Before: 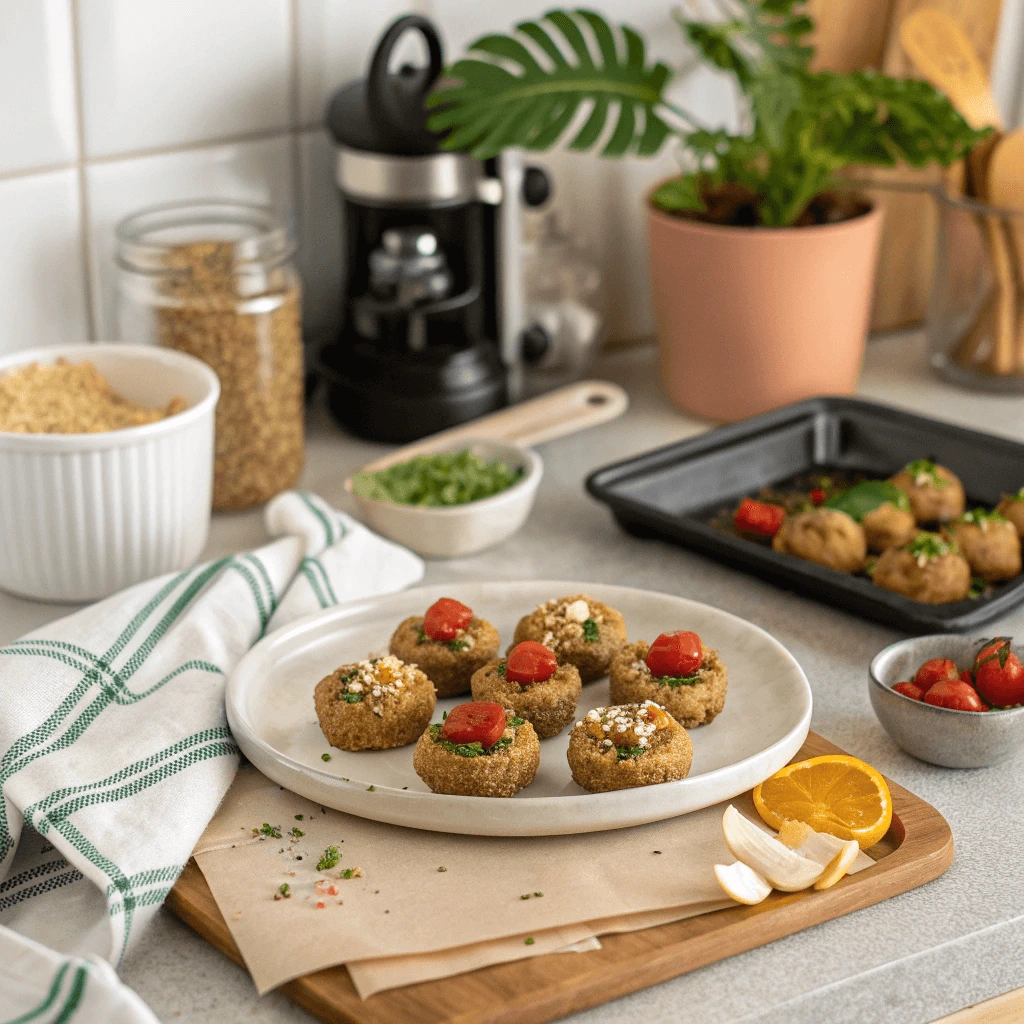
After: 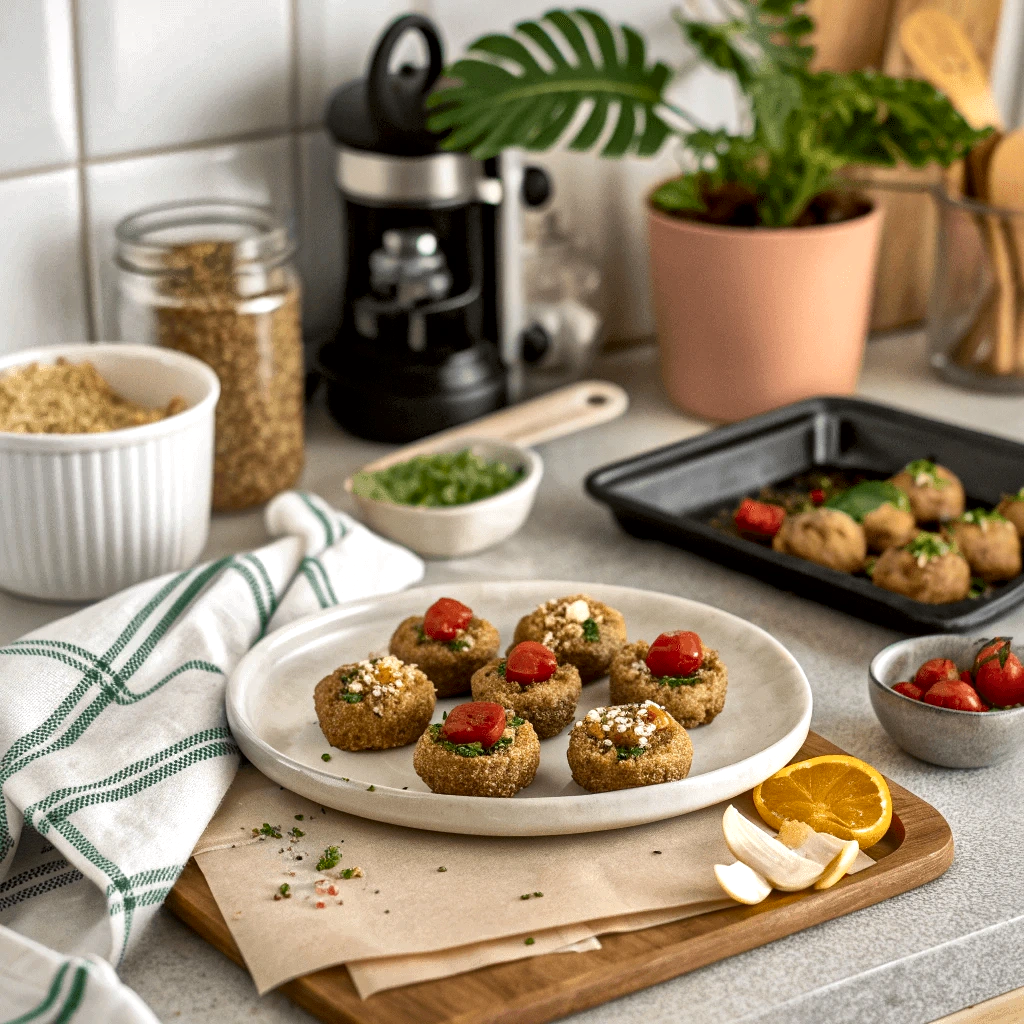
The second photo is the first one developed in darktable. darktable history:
shadows and highlights: radius 264.75, soften with gaussian
local contrast: mode bilateral grid, contrast 20, coarseness 50, detail 179%, midtone range 0.2
